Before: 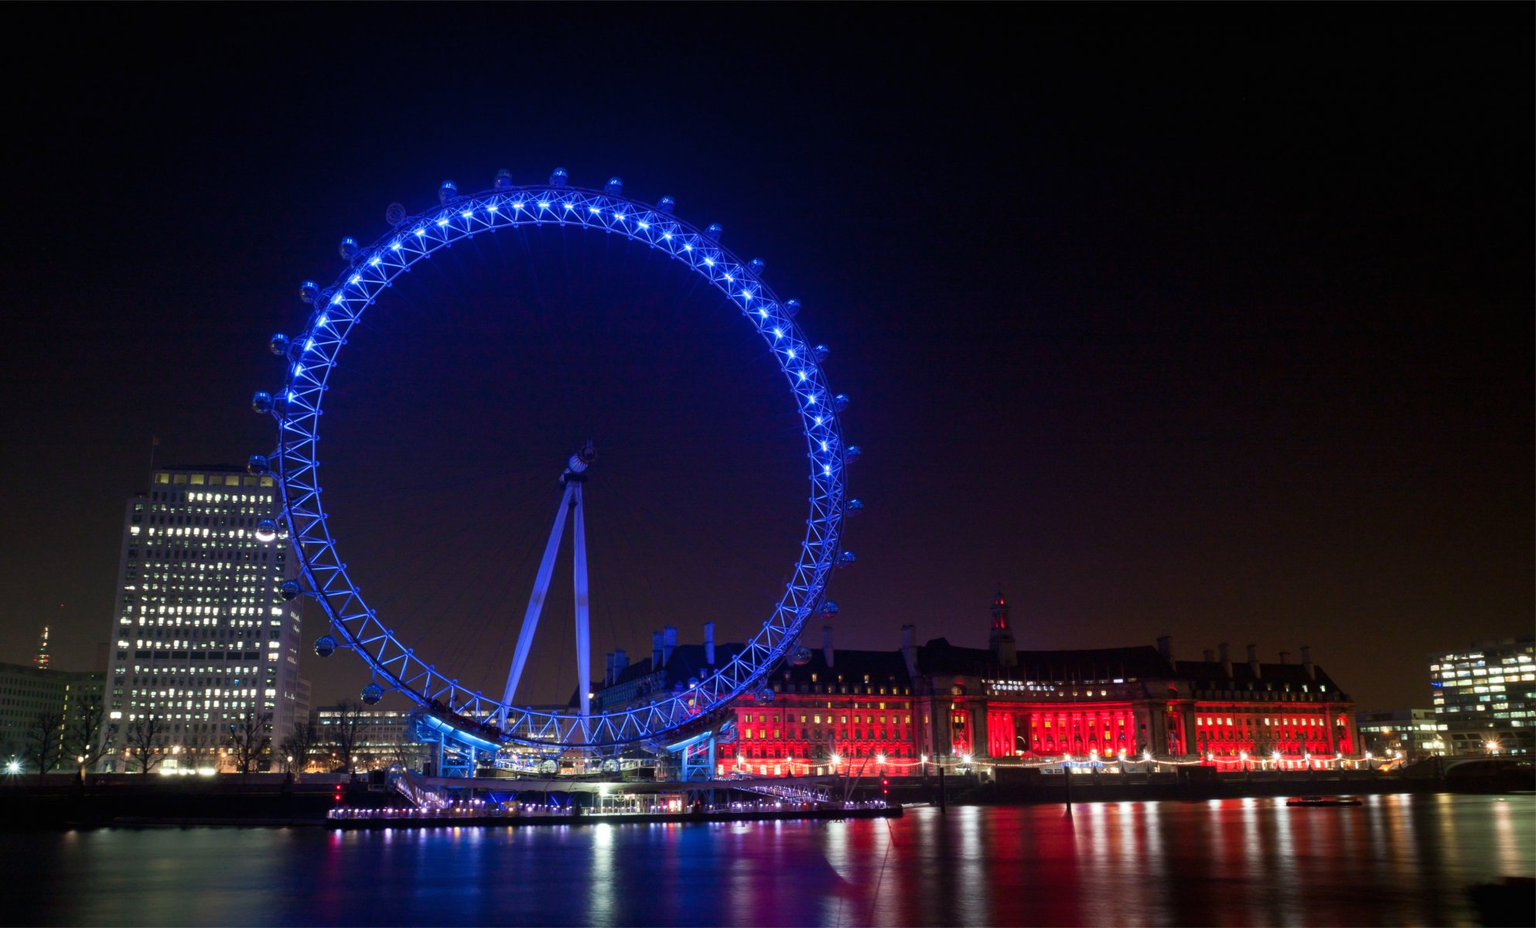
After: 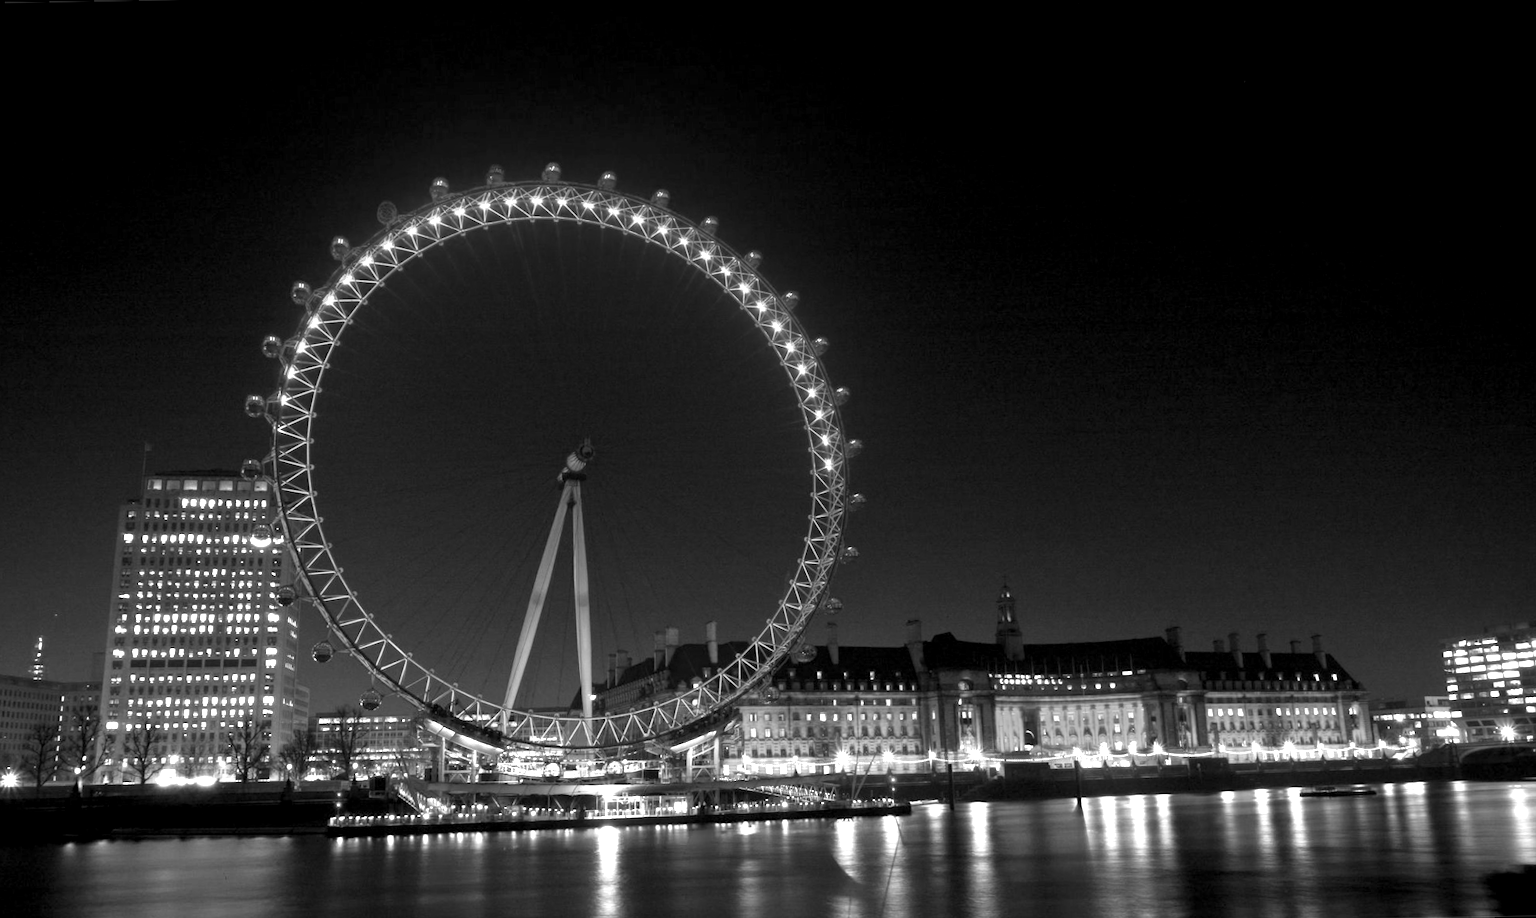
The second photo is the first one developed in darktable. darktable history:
monochrome: on, module defaults
exposure: black level correction 0.001, exposure 1.3 EV, compensate highlight preservation false
rotate and perspective: rotation -1°, crop left 0.011, crop right 0.989, crop top 0.025, crop bottom 0.975
